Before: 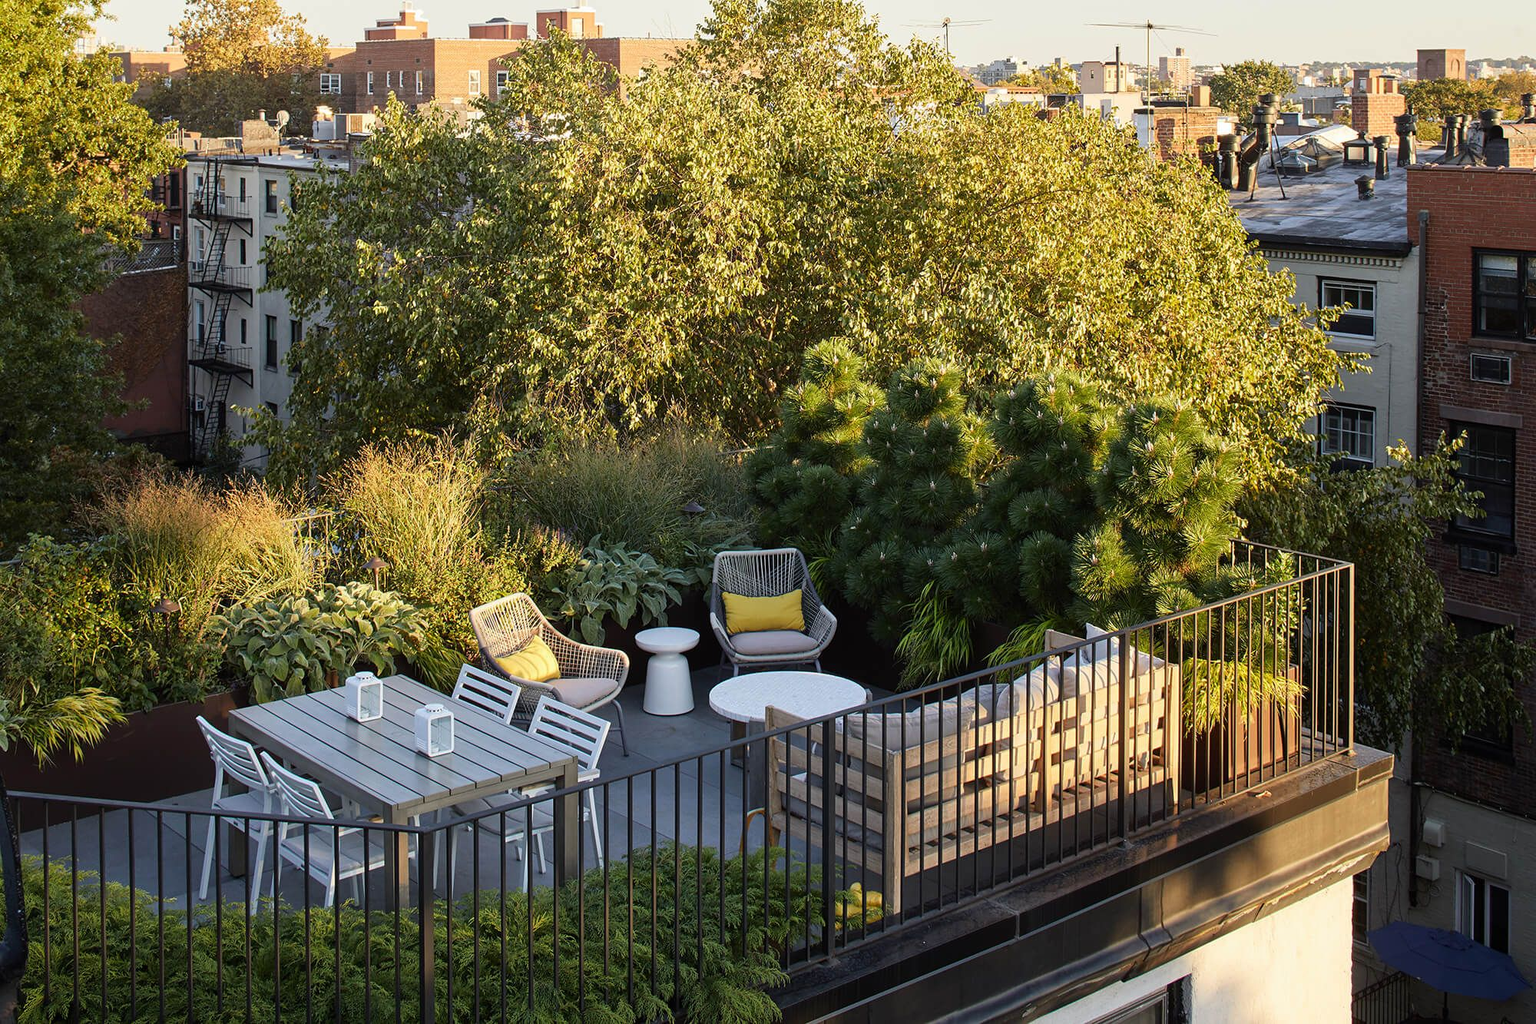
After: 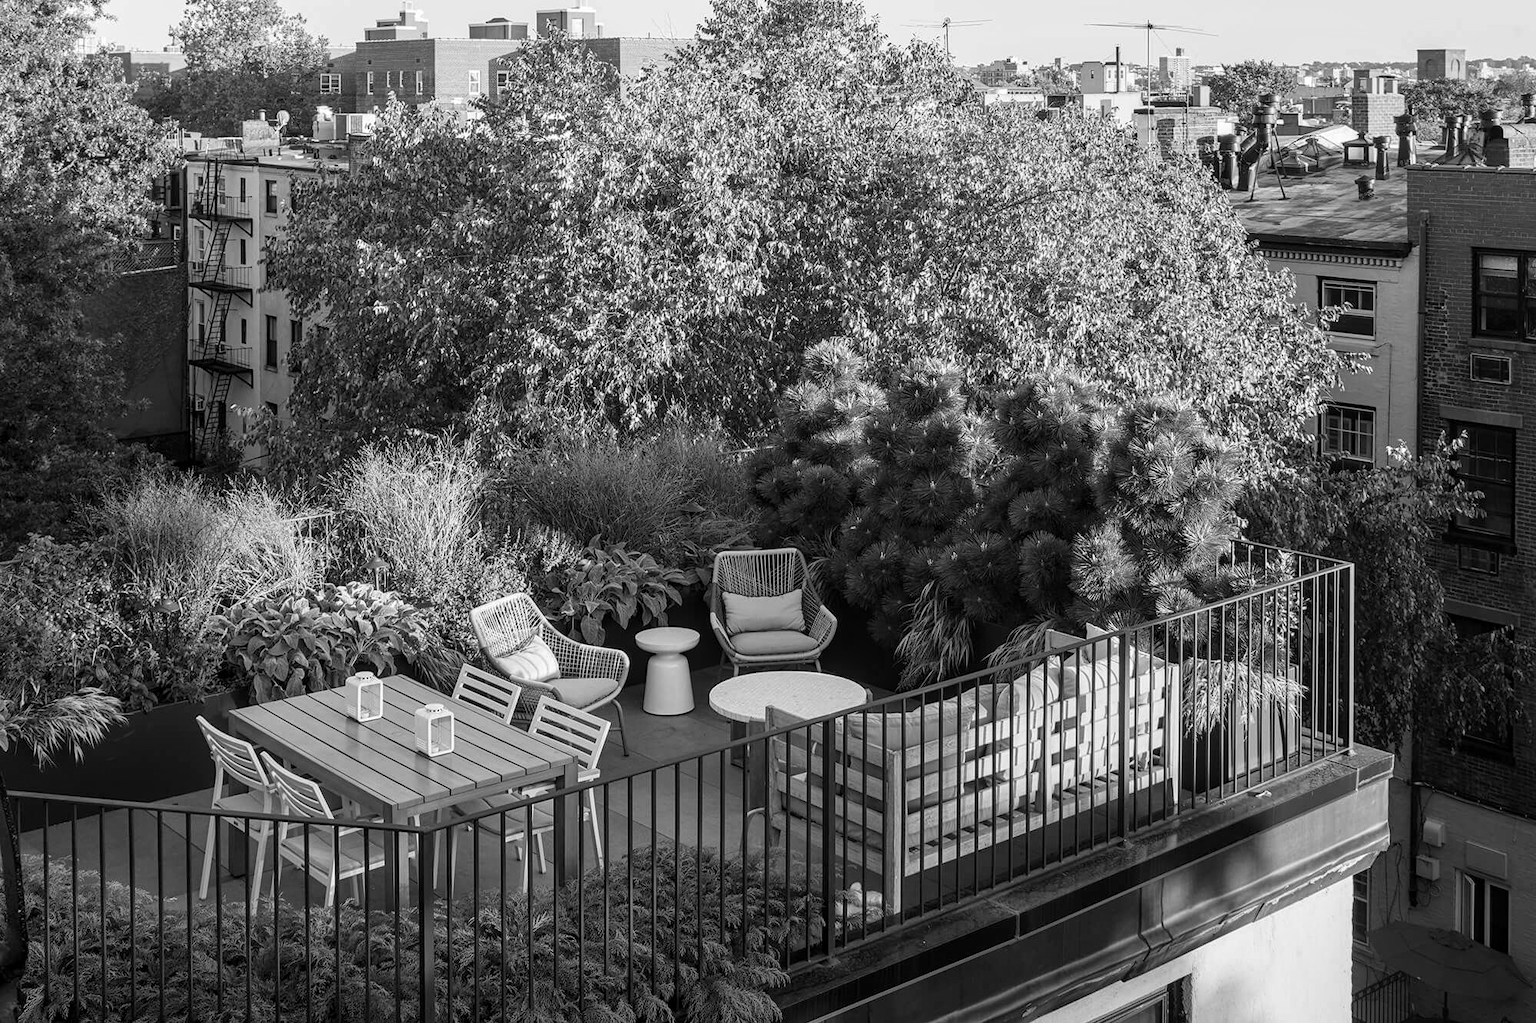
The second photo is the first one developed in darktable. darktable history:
local contrast: on, module defaults
monochrome: on, module defaults
